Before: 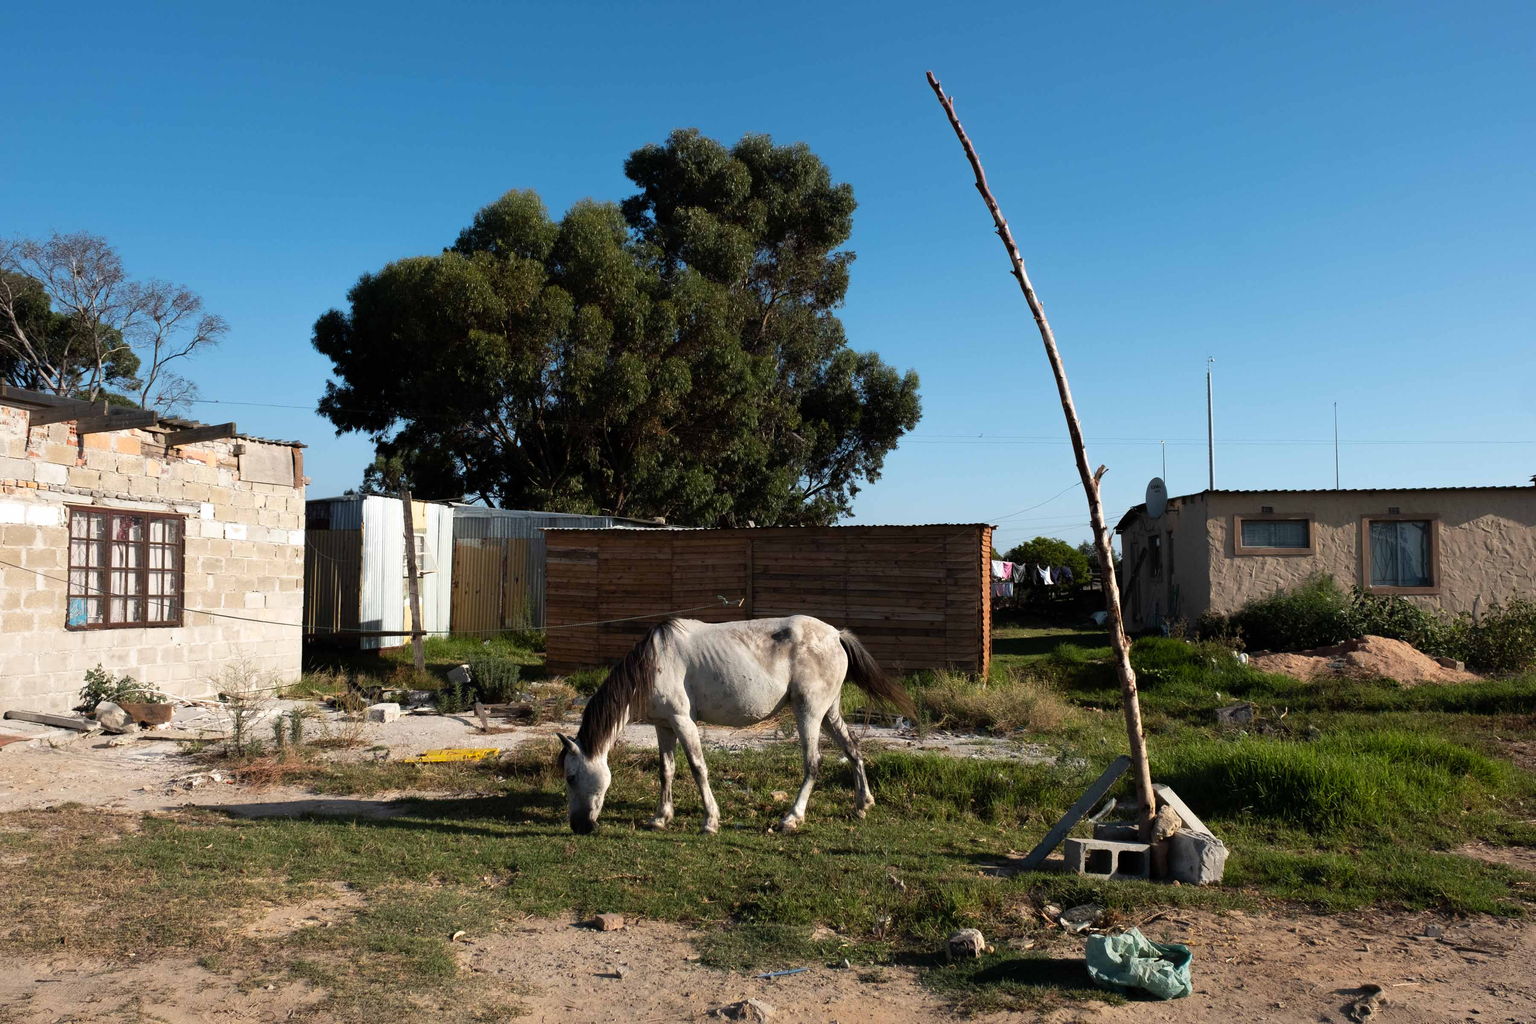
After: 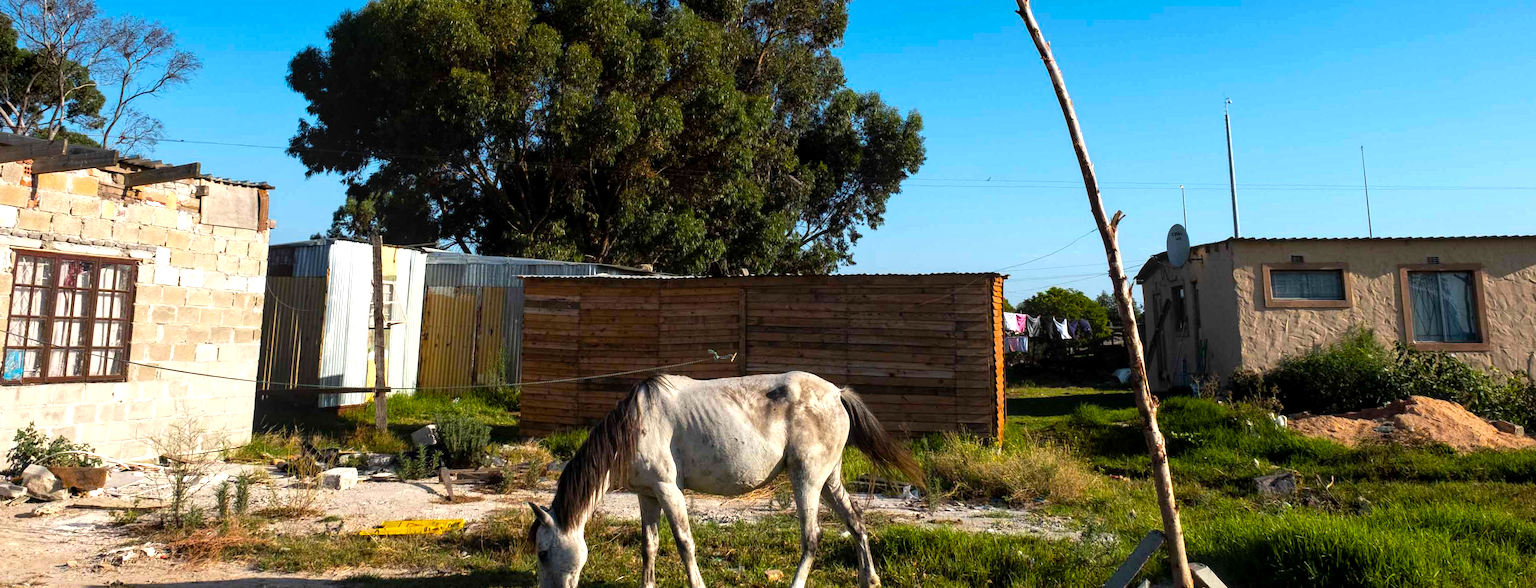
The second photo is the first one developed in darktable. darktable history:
crop and rotate: top 23.043%, bottom 23.437%
rotate and perspective: rotation 0.215°, lens shift (vertical) -0.139, crop left 0.069, crop right 0.939, crop top 0.002, crop bottom 0.996
color balance rgb: perceptual saturation grading › global saturation 36%, perceptual brilliance grading › global brilliance 10%, global vibrance 20%
local contrast: detail 130%
tone equalizer: on, module defaults
